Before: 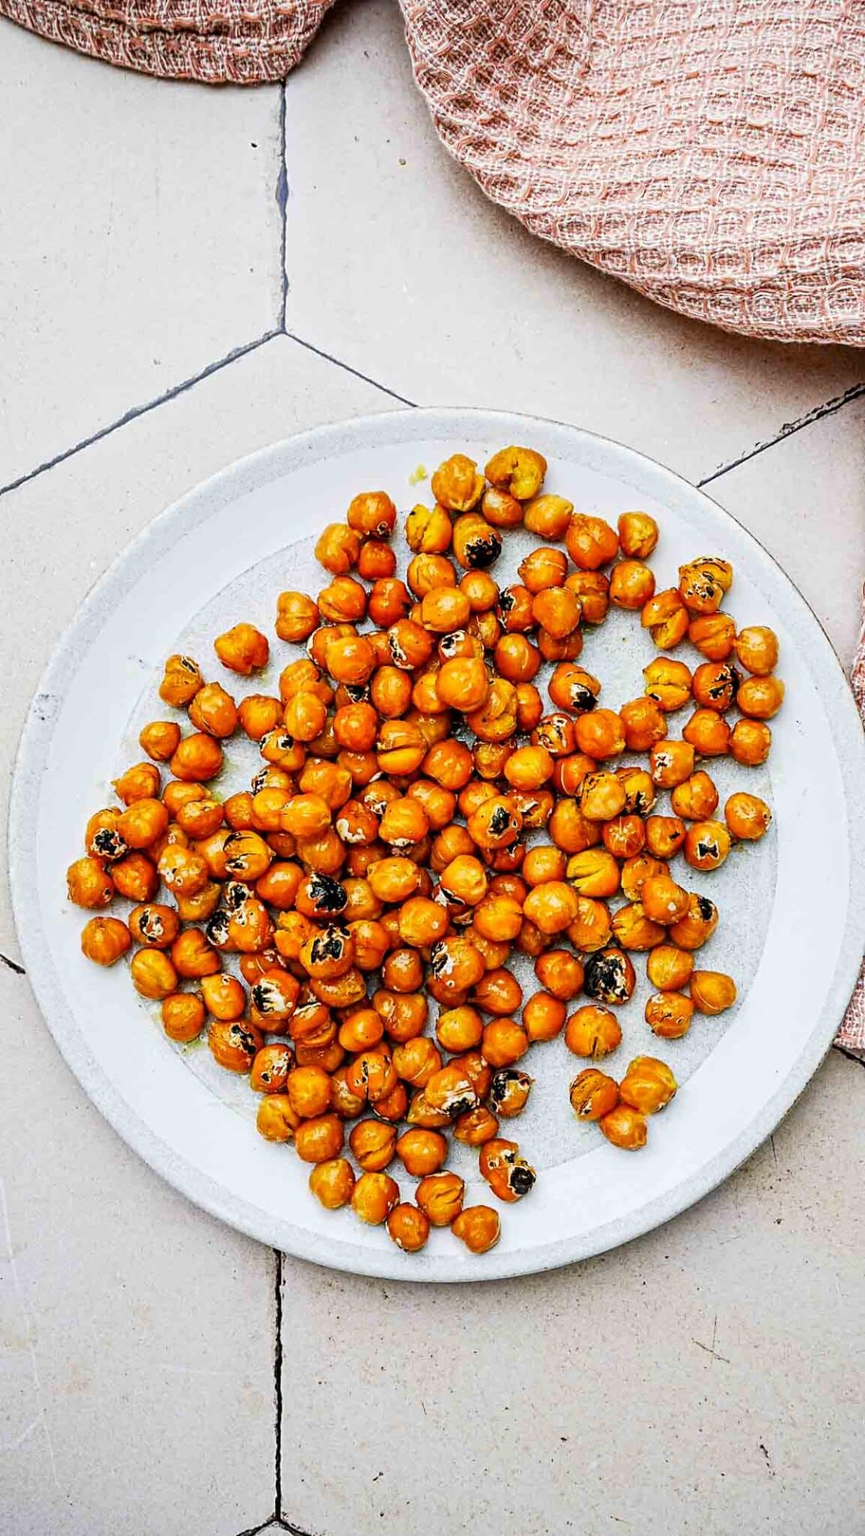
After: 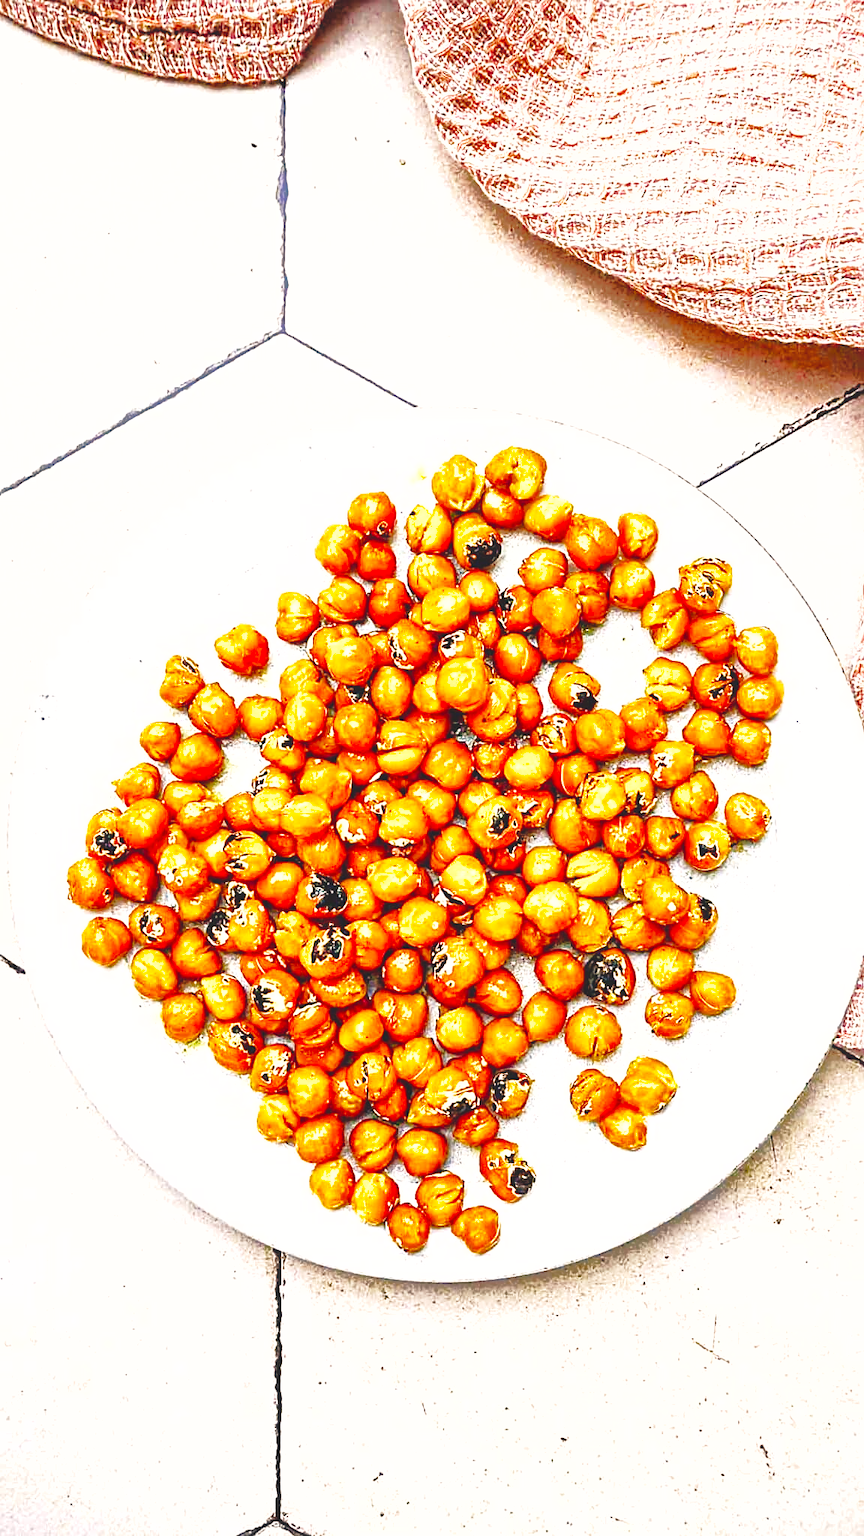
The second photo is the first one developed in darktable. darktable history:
base curve: curves: ch0 [(0, 0) (0.036, 0.025) (0.121, 0.166) (0.206, 0.329) (0.605, 0.79) (1, 1)], preserve colors none
sharpen: on, module defaults
exposure: exposure 1 EV, compensate highlight preservation false
color balance rgb: shadows lift › chroma 2%, shadows lift › hue 247.2°, power › chroma 0.3%, power › hue 25.2°, highlights gain › chroma 3%, highlights gain › hue 60°, global offset › luminance 2%, perceptual saturation grading › global saturation 20%, perceptual saturation grading › highlights -20%, perceptual saturation grading › shadows 30%
shadows and highlights: on, module defaults
